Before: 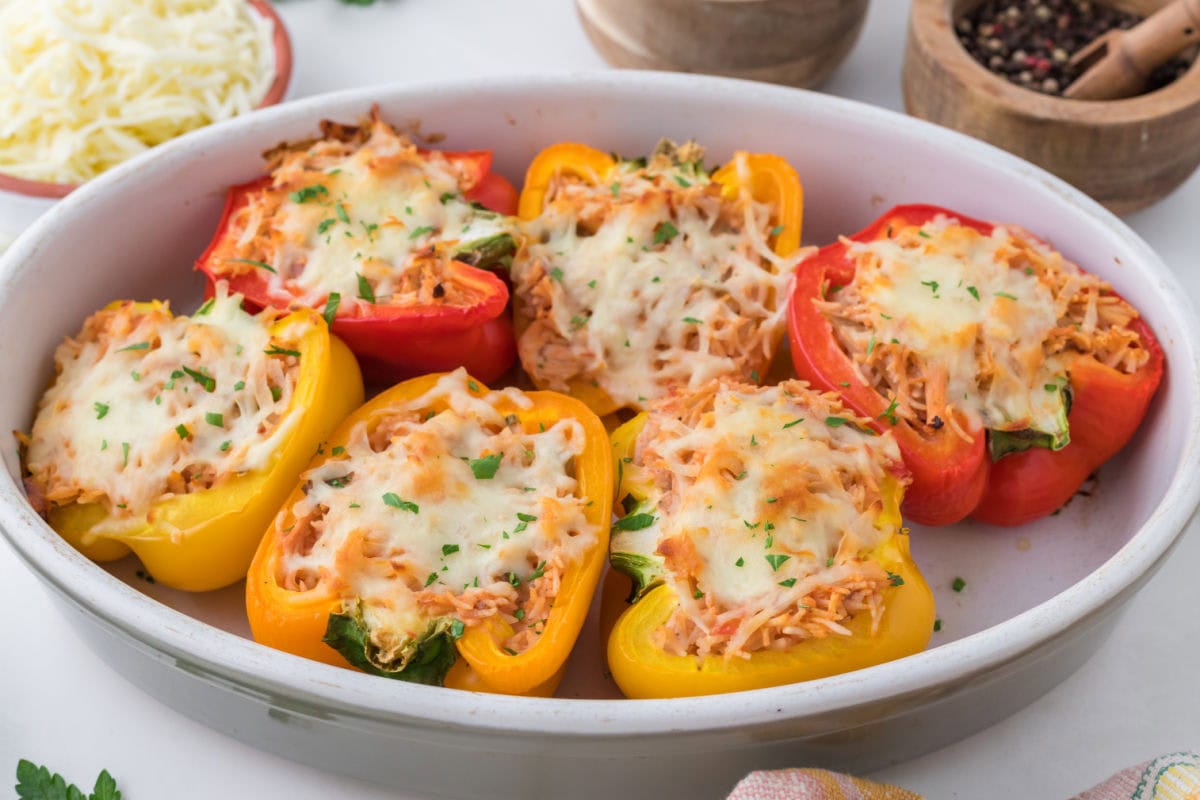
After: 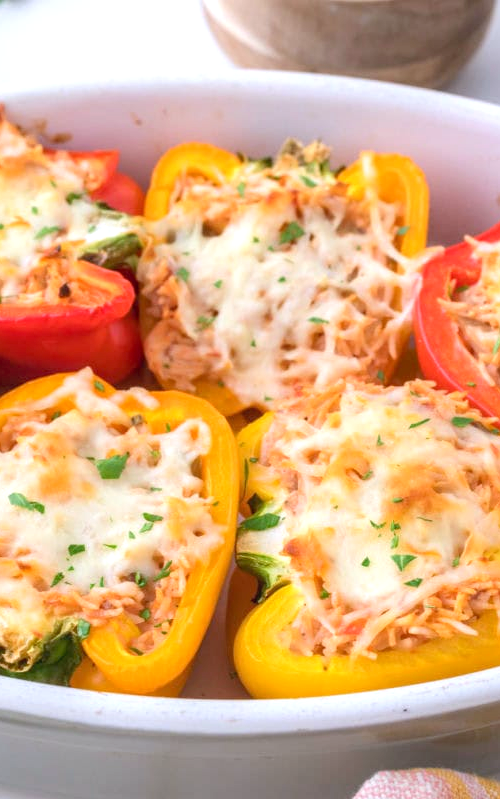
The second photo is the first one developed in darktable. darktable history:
tone equalizer: -7 EV 0.13 EV, smoothing diameter 25%, edges refinement/feathering 10, preserve details guided filter
levels: levels [0, 0.478, 1]
exposure: black level correction 0.001, exposure 0.5 EV, compensate exposure bias true, compensate highlight preservation false
white balance: red 0.984, blue 1.059
crop: left 31.229%, right 27.105%
local contrast: detail 110%
color correction: saturation 0.99
